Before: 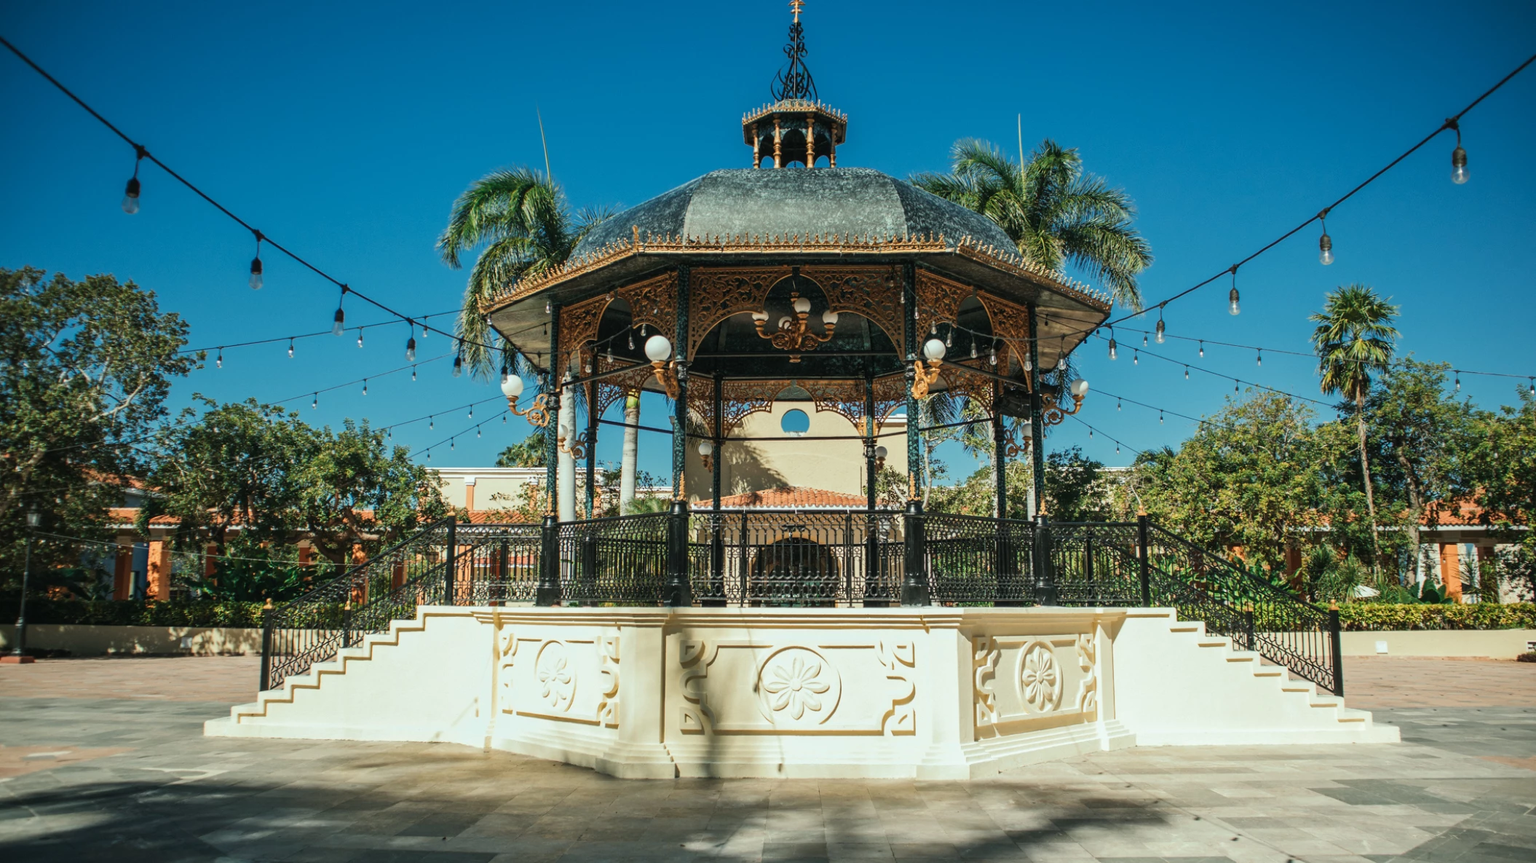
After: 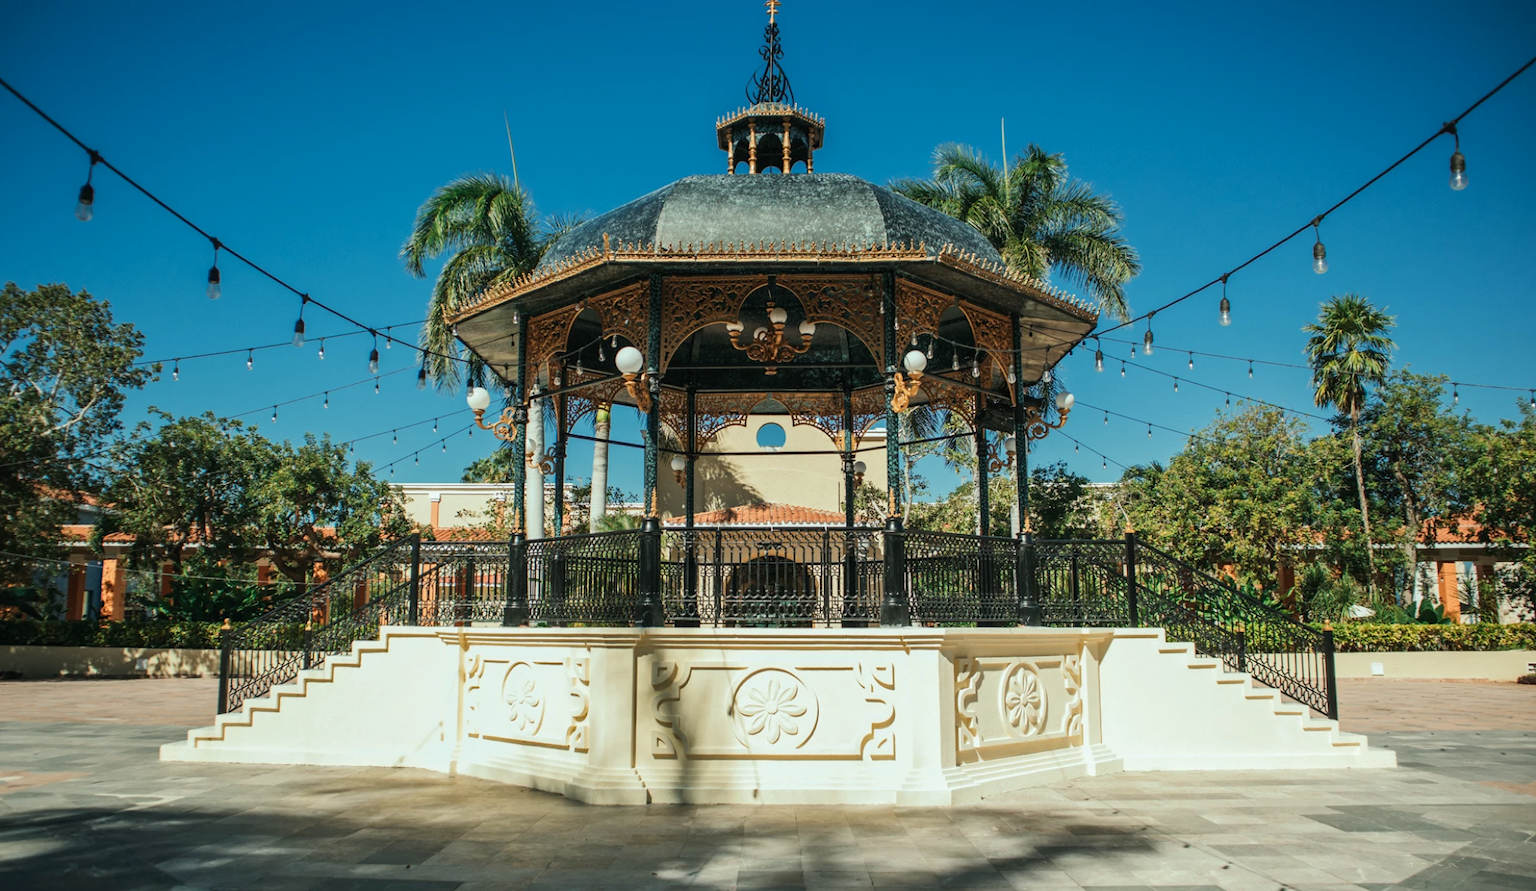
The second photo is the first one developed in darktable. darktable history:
exposure: black level correction 0.001, compensate highlight preservation false
crop and rotate: left 3.238%
